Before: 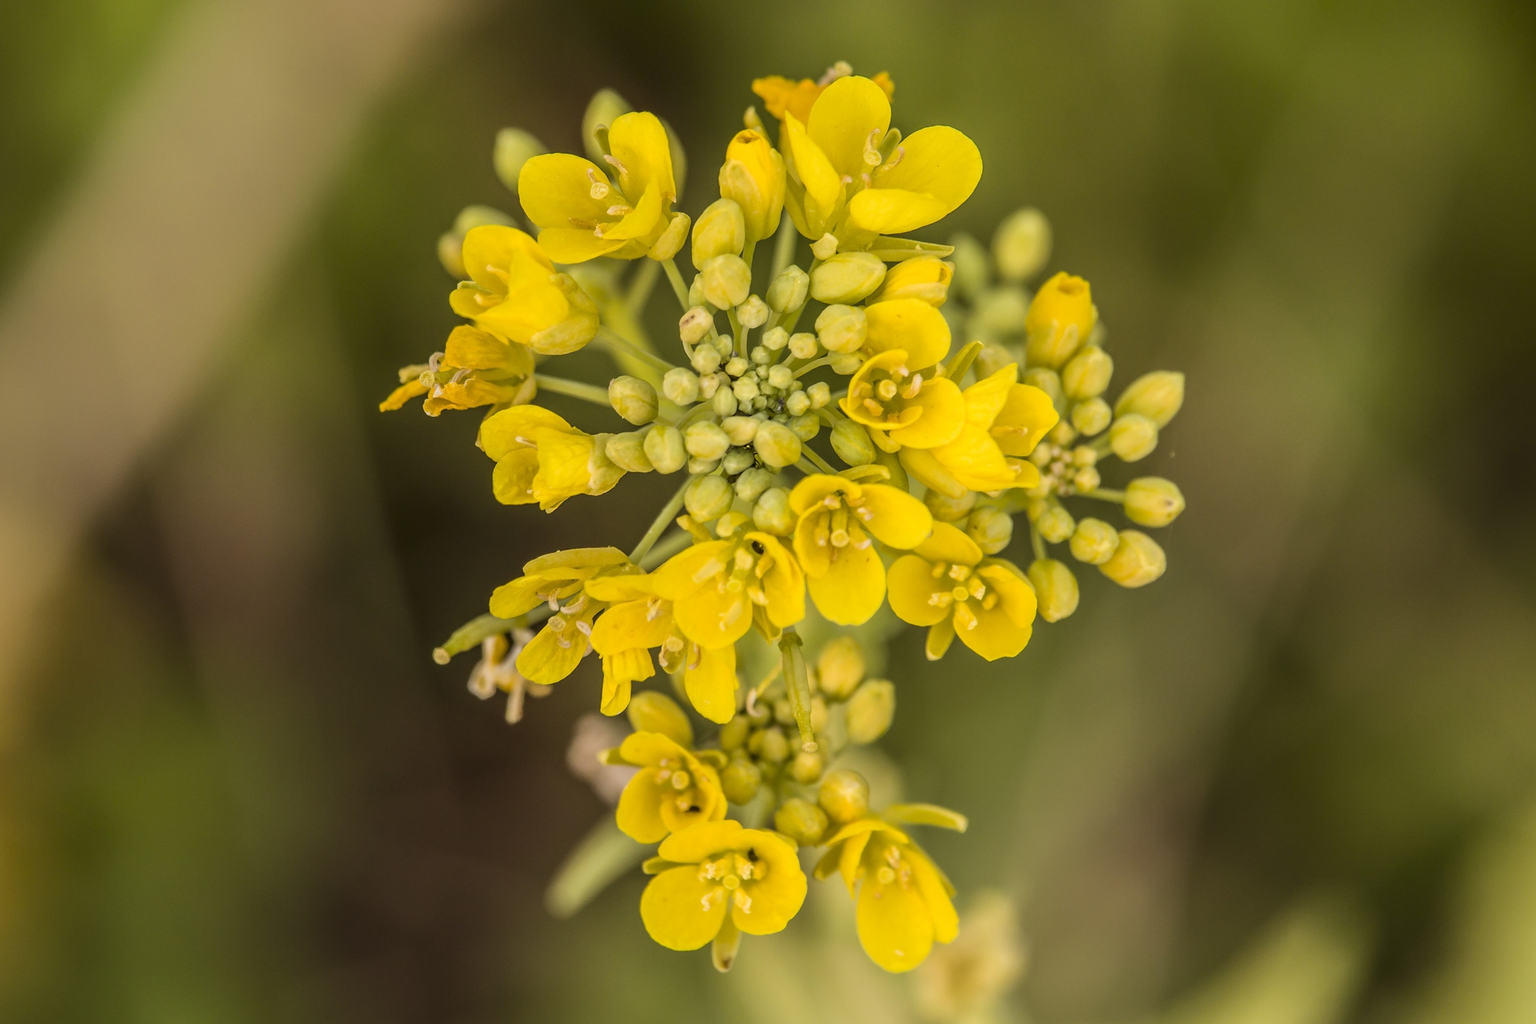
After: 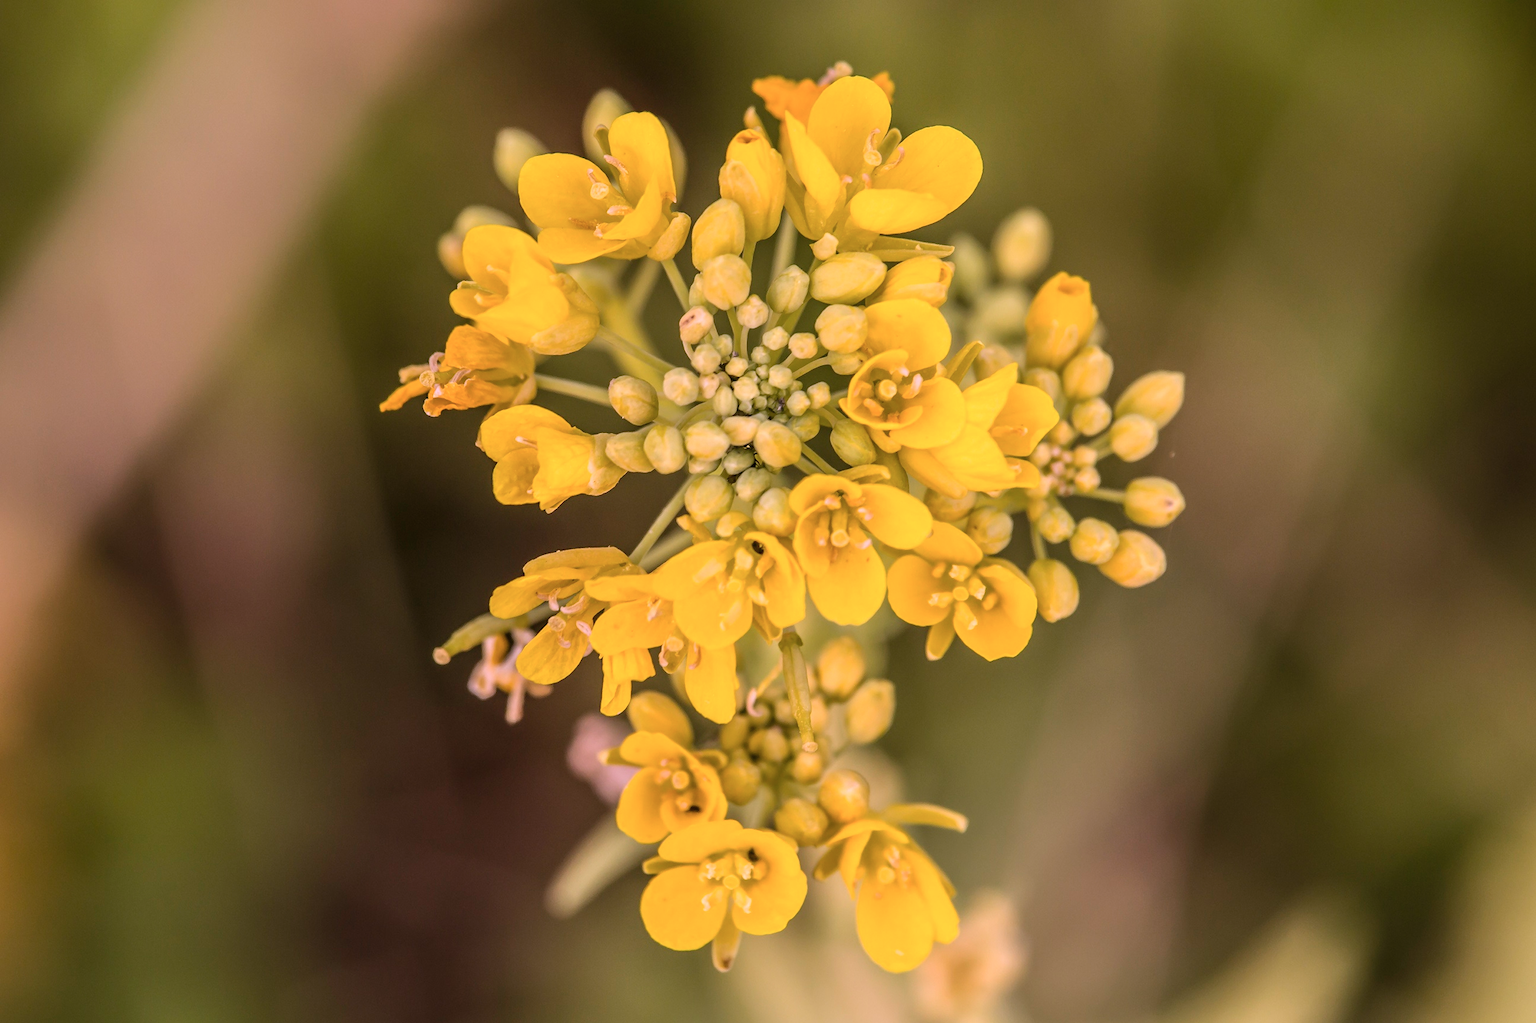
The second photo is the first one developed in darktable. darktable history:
color correction: highlights a* 16.21, highlights b* -20.62
exposure: exposure 0.075 EV, compensate highlight preservation false
